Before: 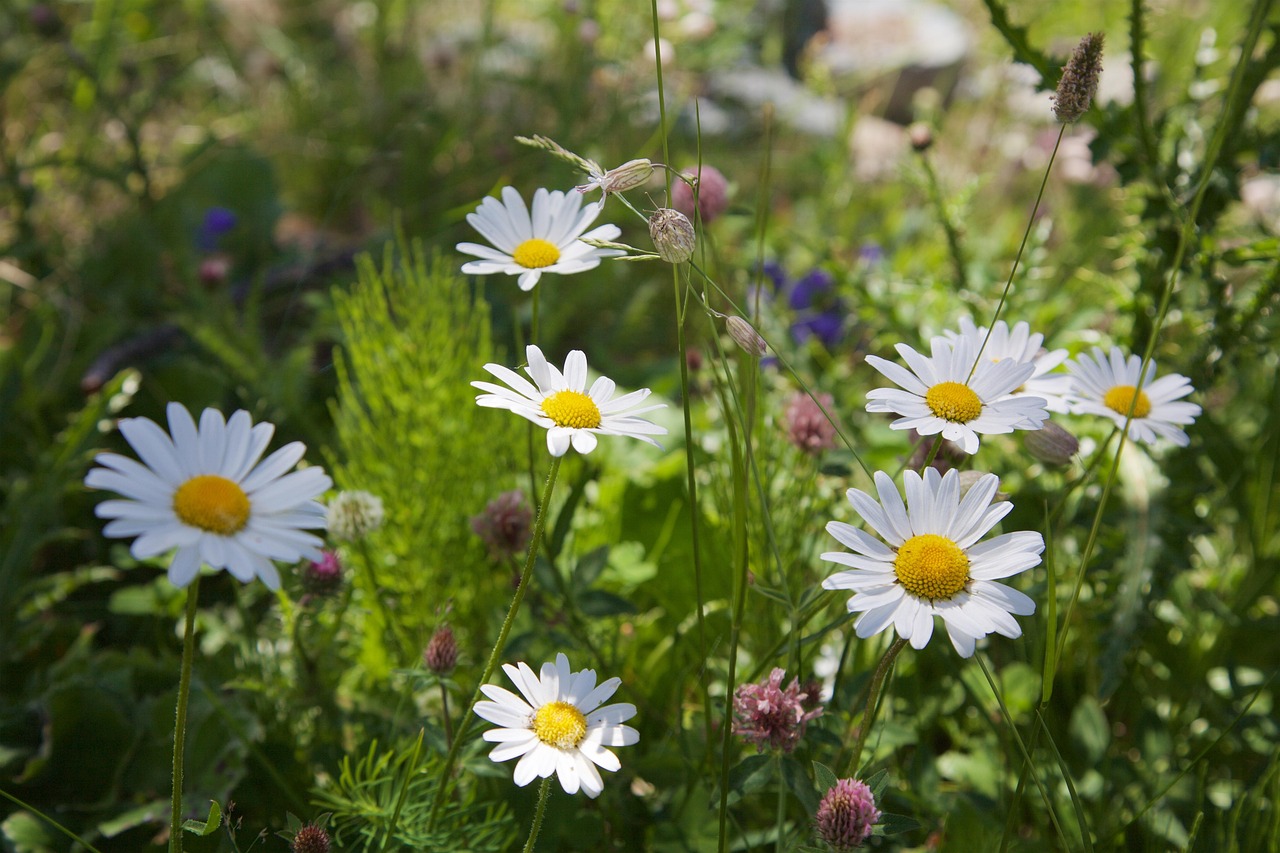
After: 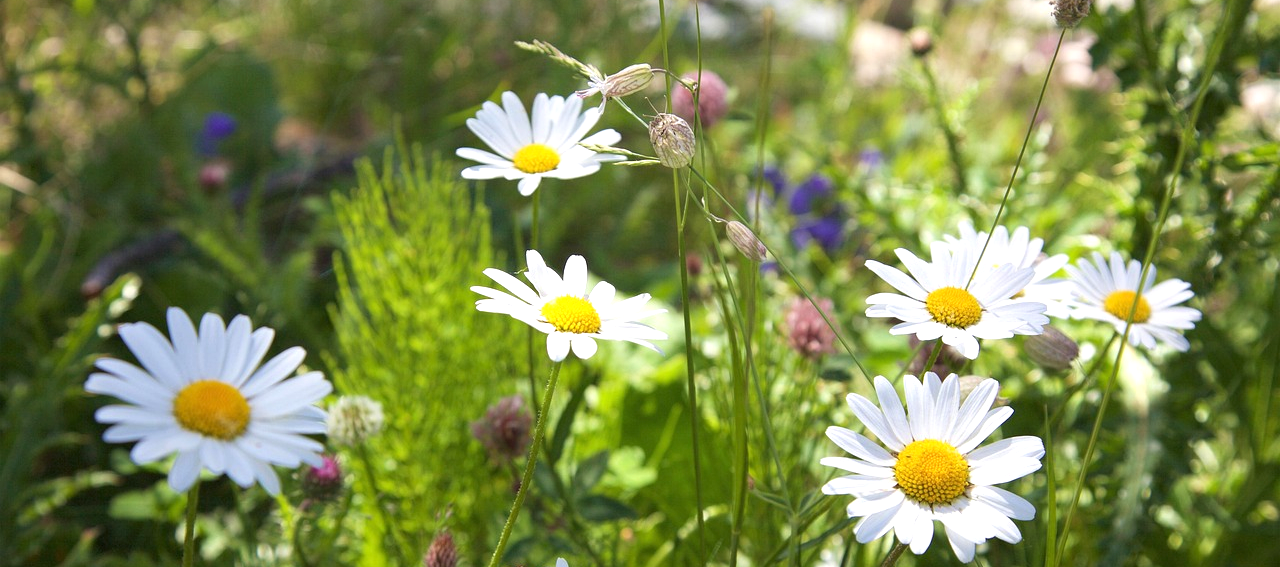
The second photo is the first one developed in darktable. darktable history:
exposure: black level correction 0, exposure 0.702 EV, compensate highlight preservation false
crop: top 11.141%, bottom 22.377%
